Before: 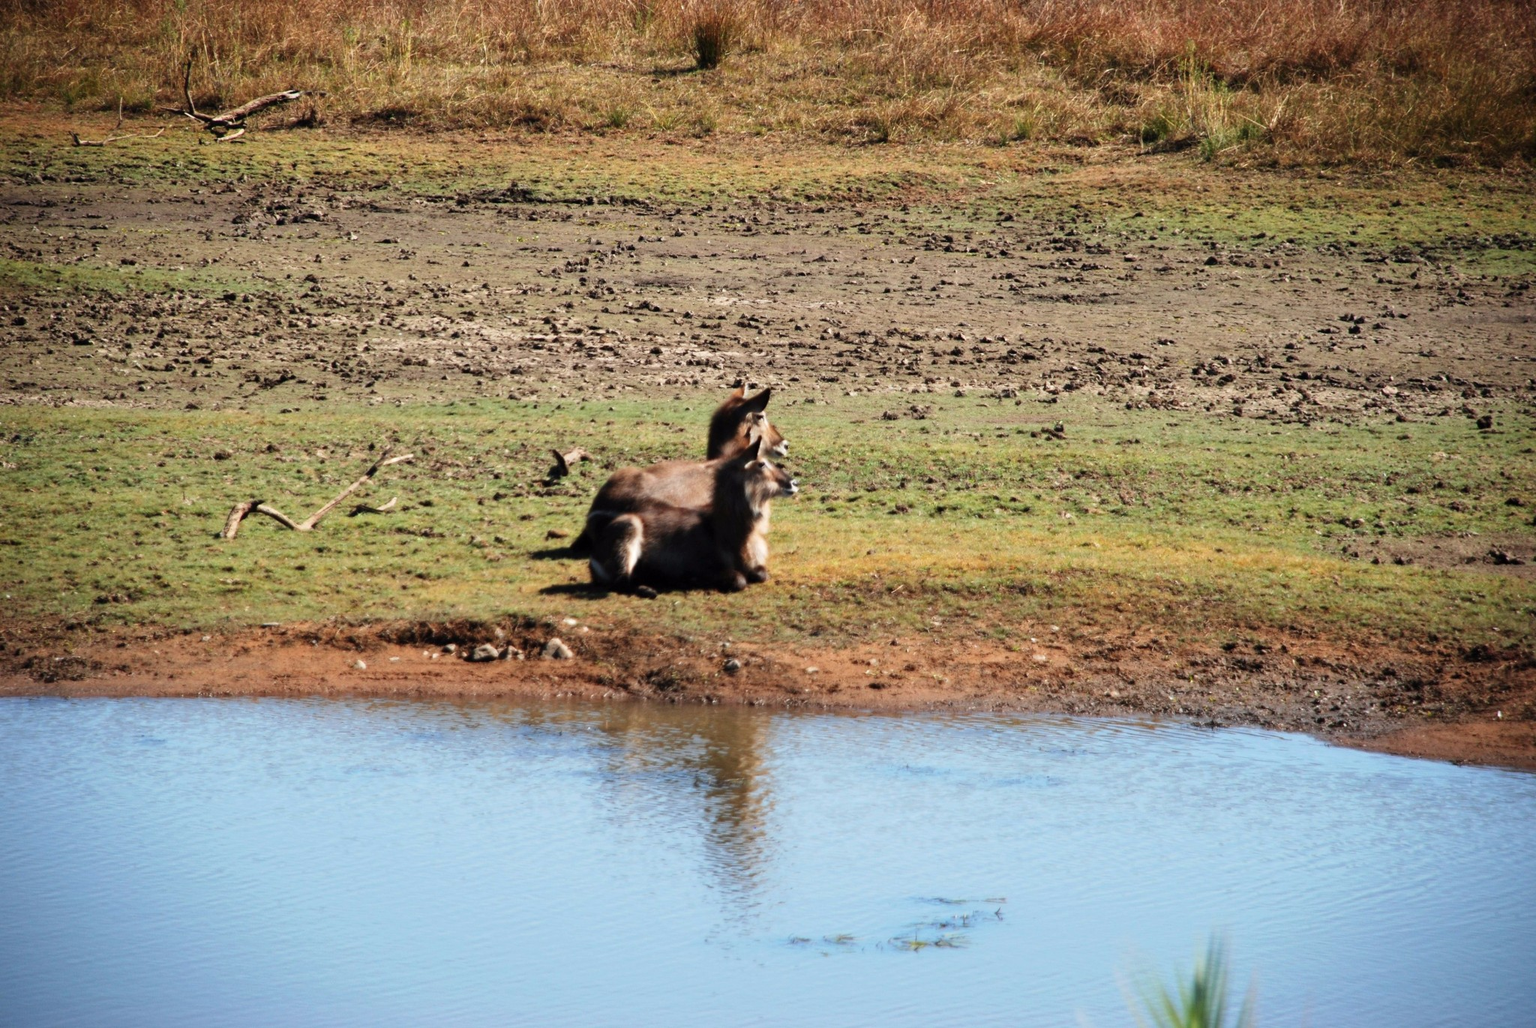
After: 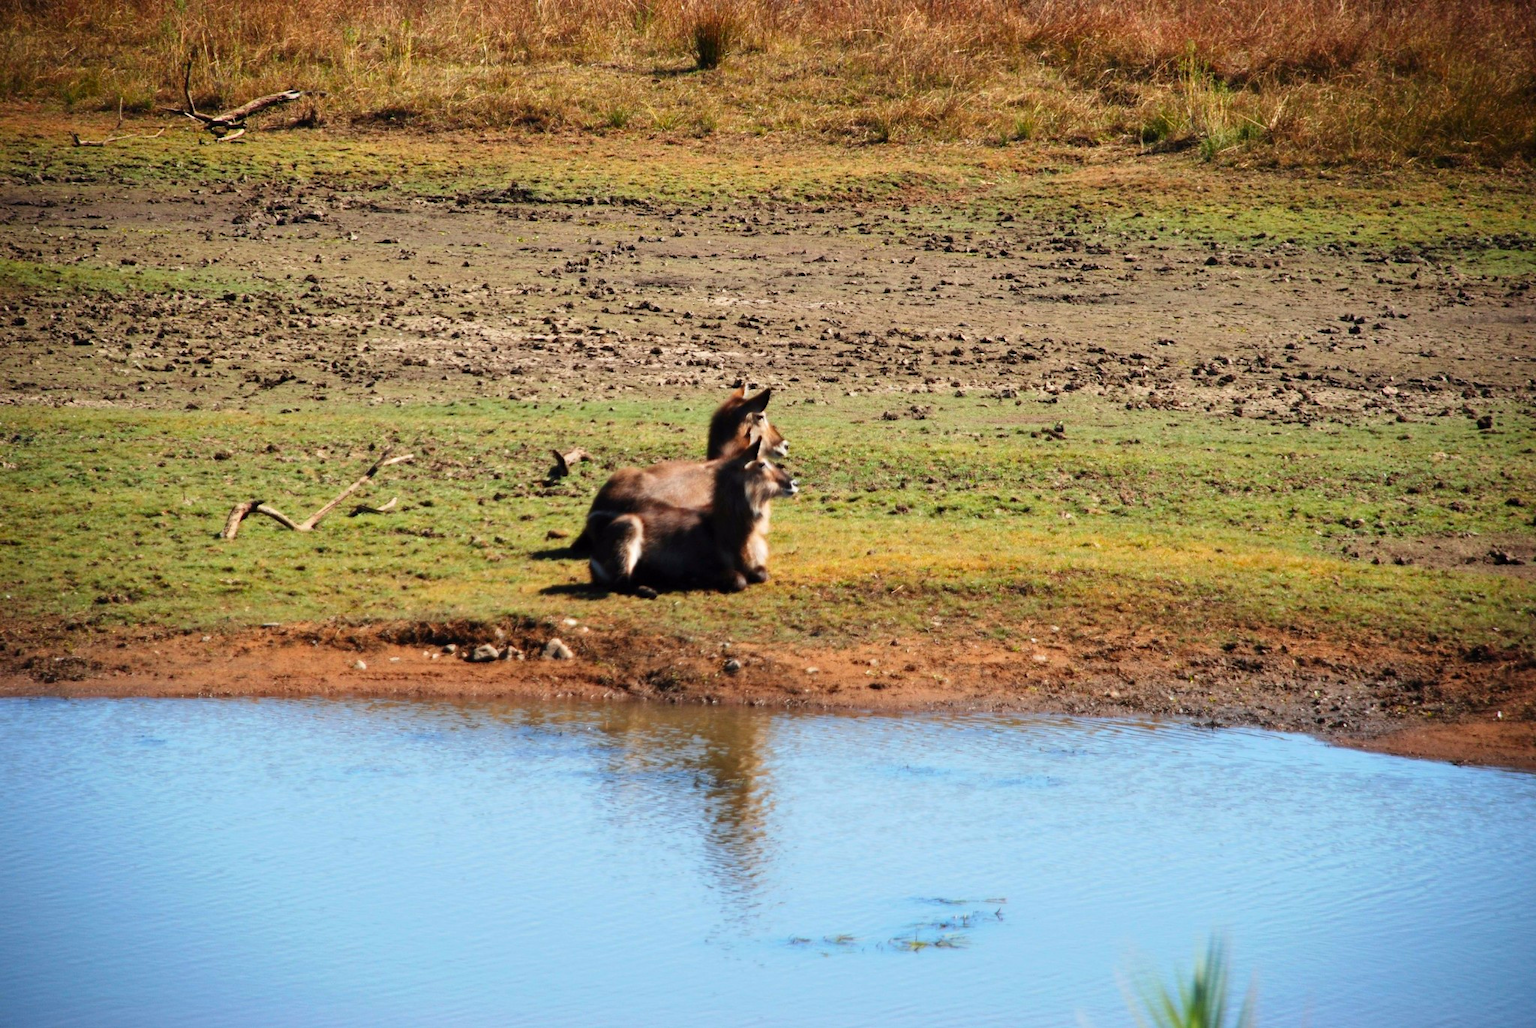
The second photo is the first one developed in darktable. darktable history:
contrast brightness saturation: contrast 0.041, saturation 0.158
color balance rgb: perceptual saturation grading › global saturation 0.745%, global vibrance 20%
